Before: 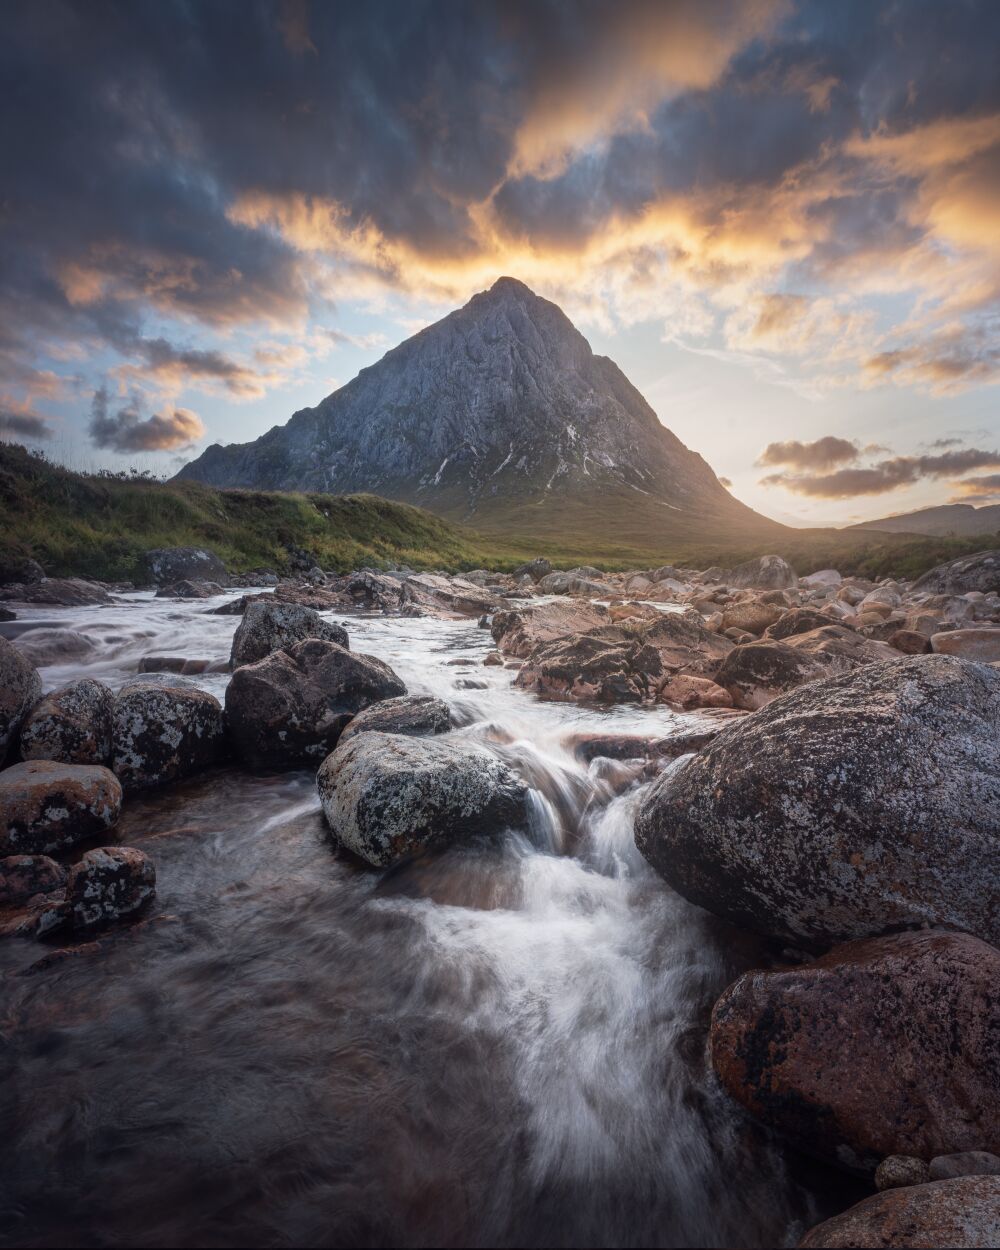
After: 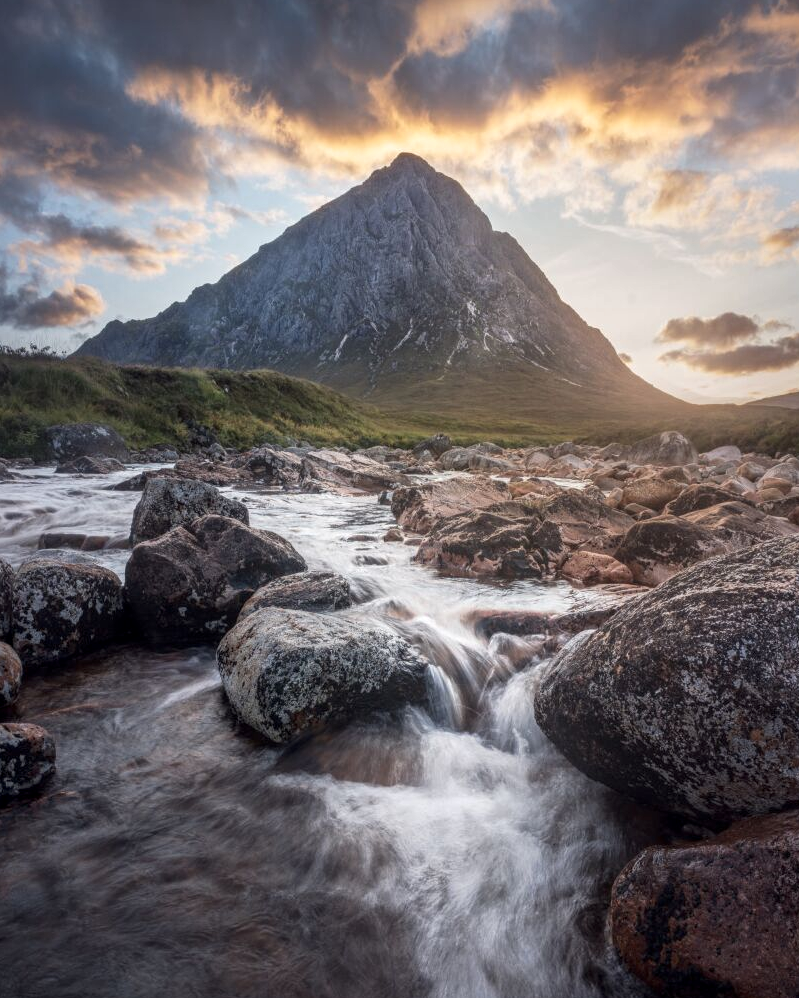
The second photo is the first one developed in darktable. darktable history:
local contrast: on, module defaults
crop and rotate: left 10.071%, top 10.071%, right 10.02%, bottom 10.02%
